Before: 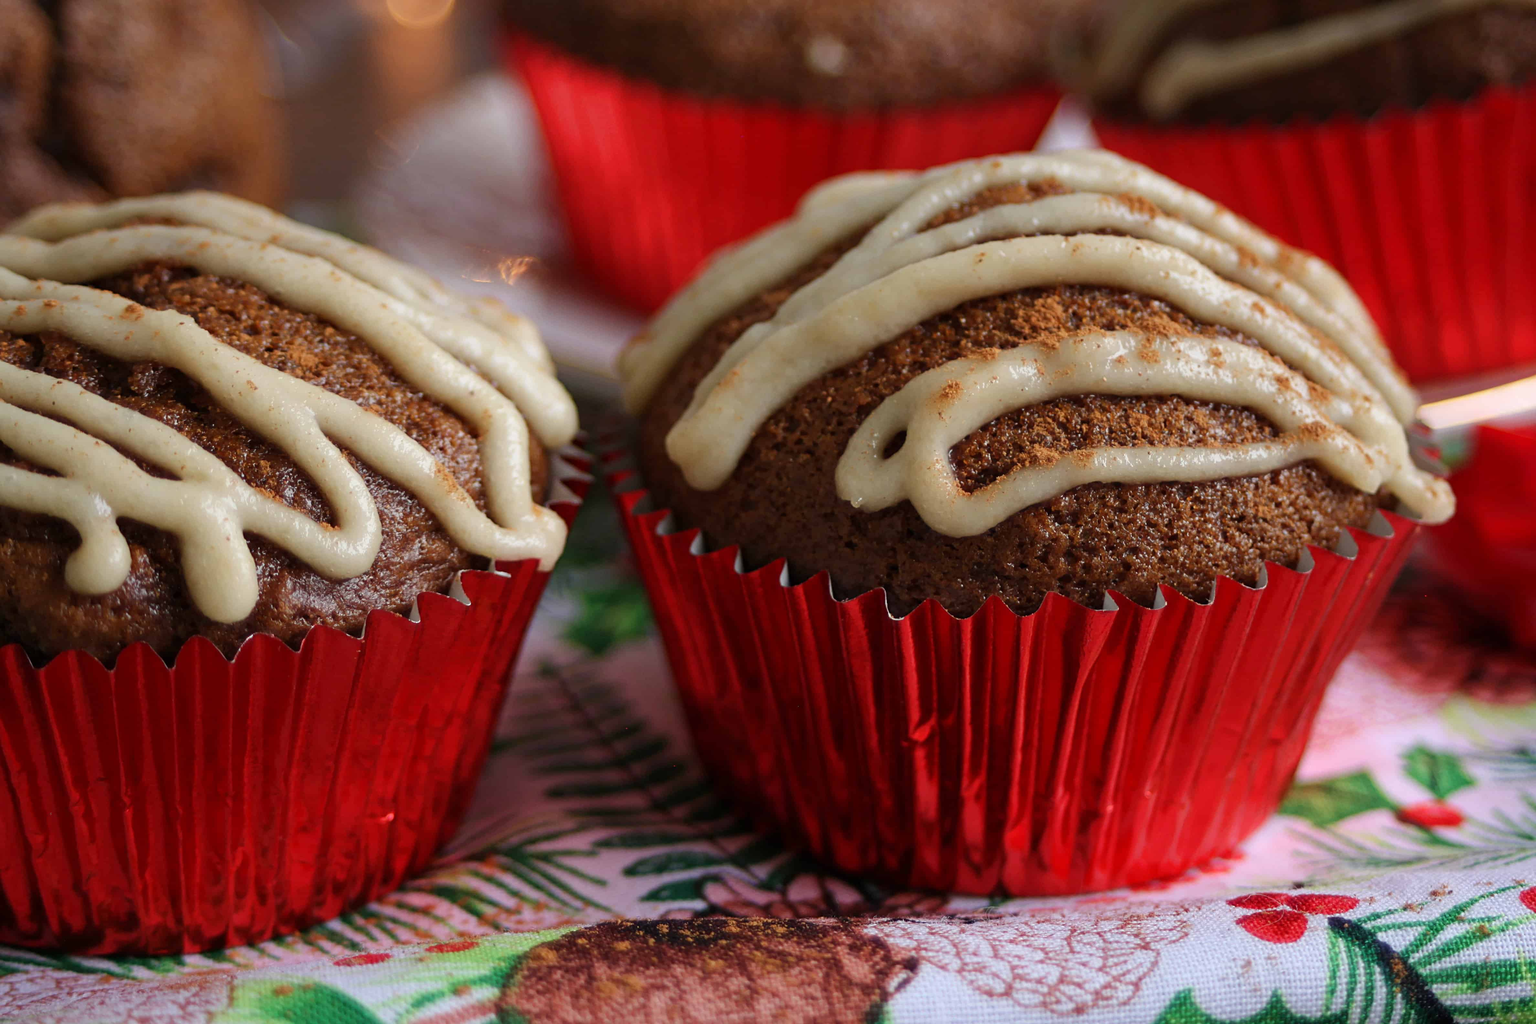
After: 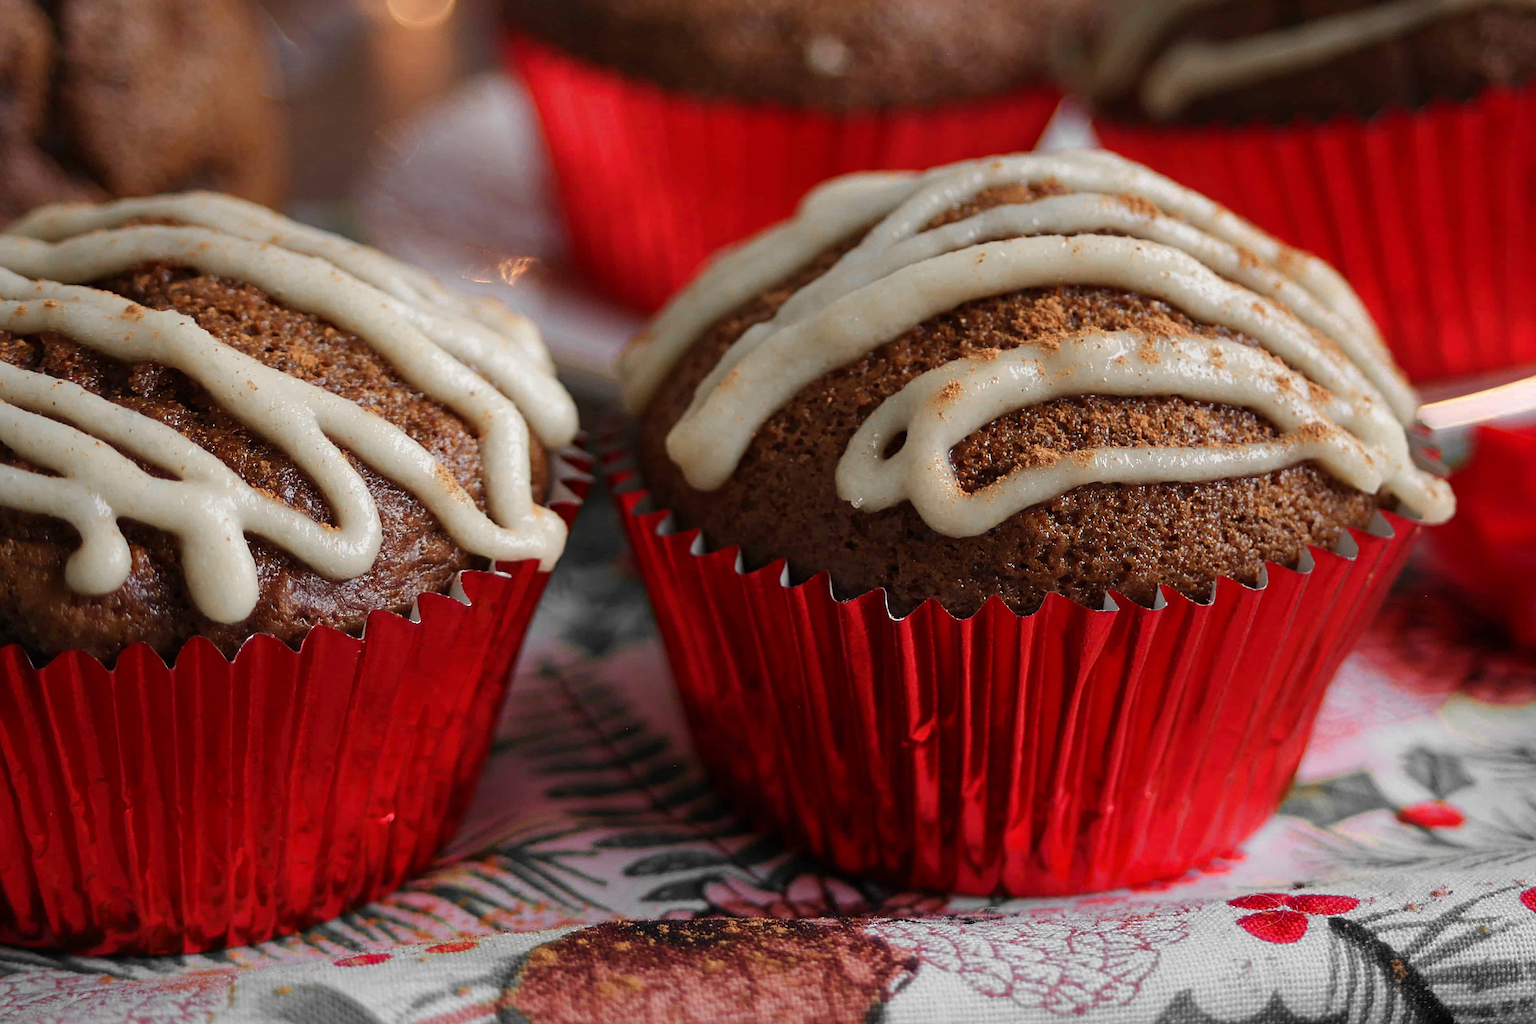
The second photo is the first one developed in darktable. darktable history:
color zones: curves: ch0 [(0, 0.447) (0.184, 0.543) (0.323, 0.476) (0.429, 0.445) (0.571, 0.443) (0.714, 0.451) (0.857, 0.452) (1, 0.447)]; ch1 [(0, 0.464) (0.176, 0.46) (0.287, 0.177) (0.429, 0.002) (0.571, 0) (0.714, 0) (0.857, 0) (1, 0.464)], mix 20%
sharpen: on, module defaults
